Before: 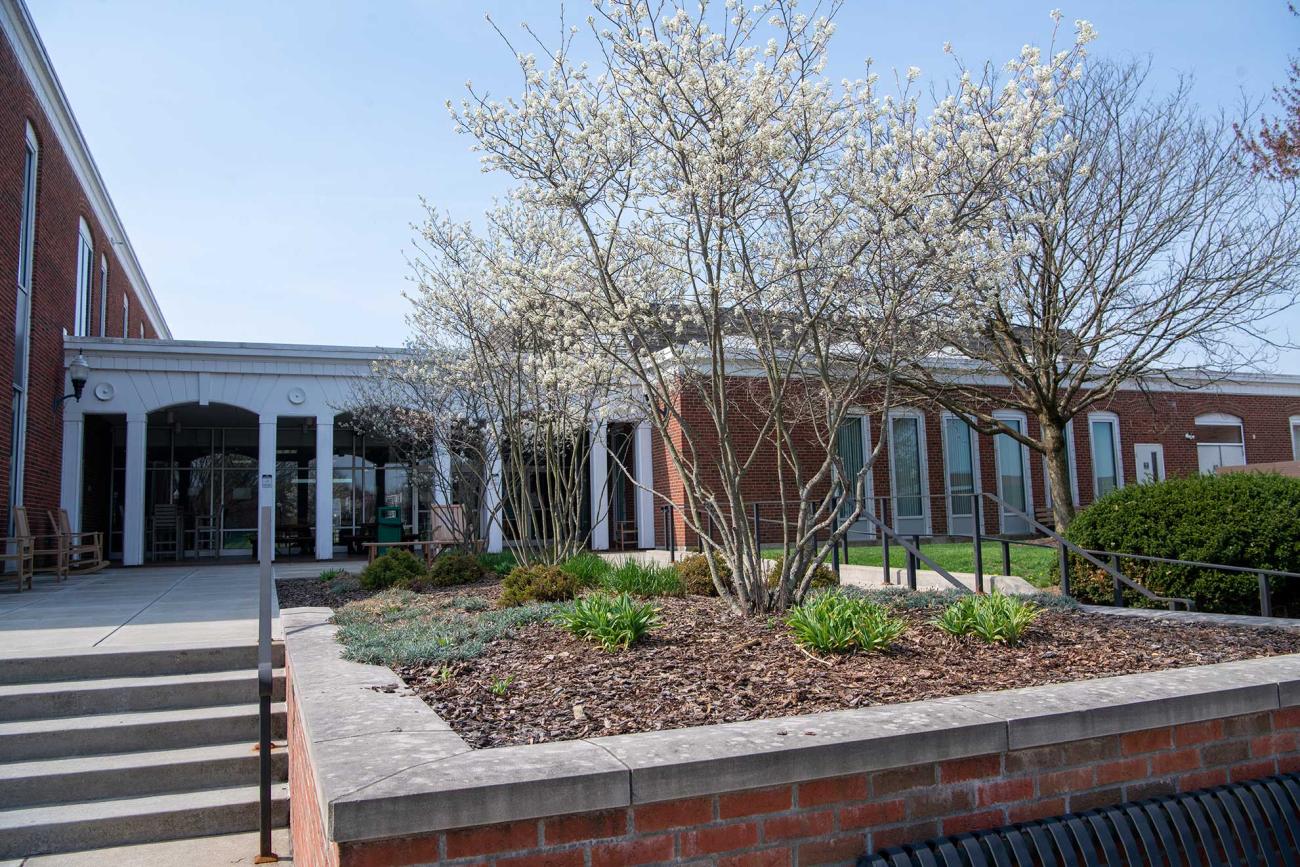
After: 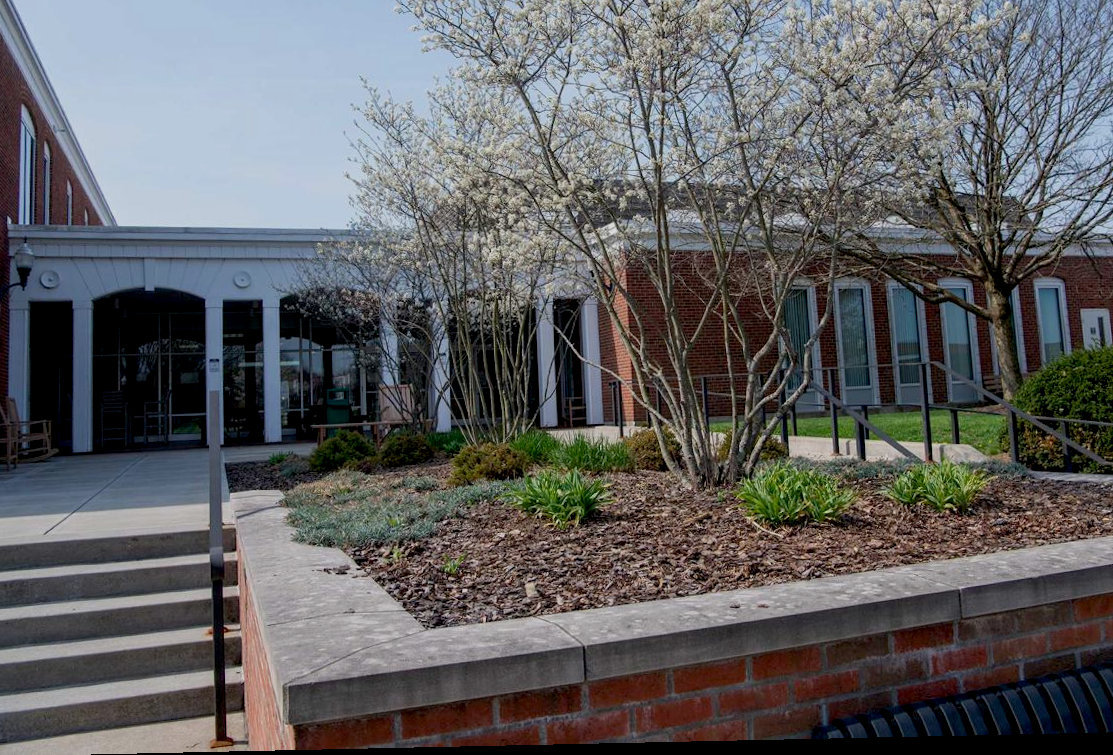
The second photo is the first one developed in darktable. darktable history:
rotate and perspective: rotation -1.24°, automatic cropping off
crop and rotate: left 4.842%, top 15.51%, right 10.668%
exposure: black level correction 0.011, exposure -0.478 EV, compensate highlight preservation false
